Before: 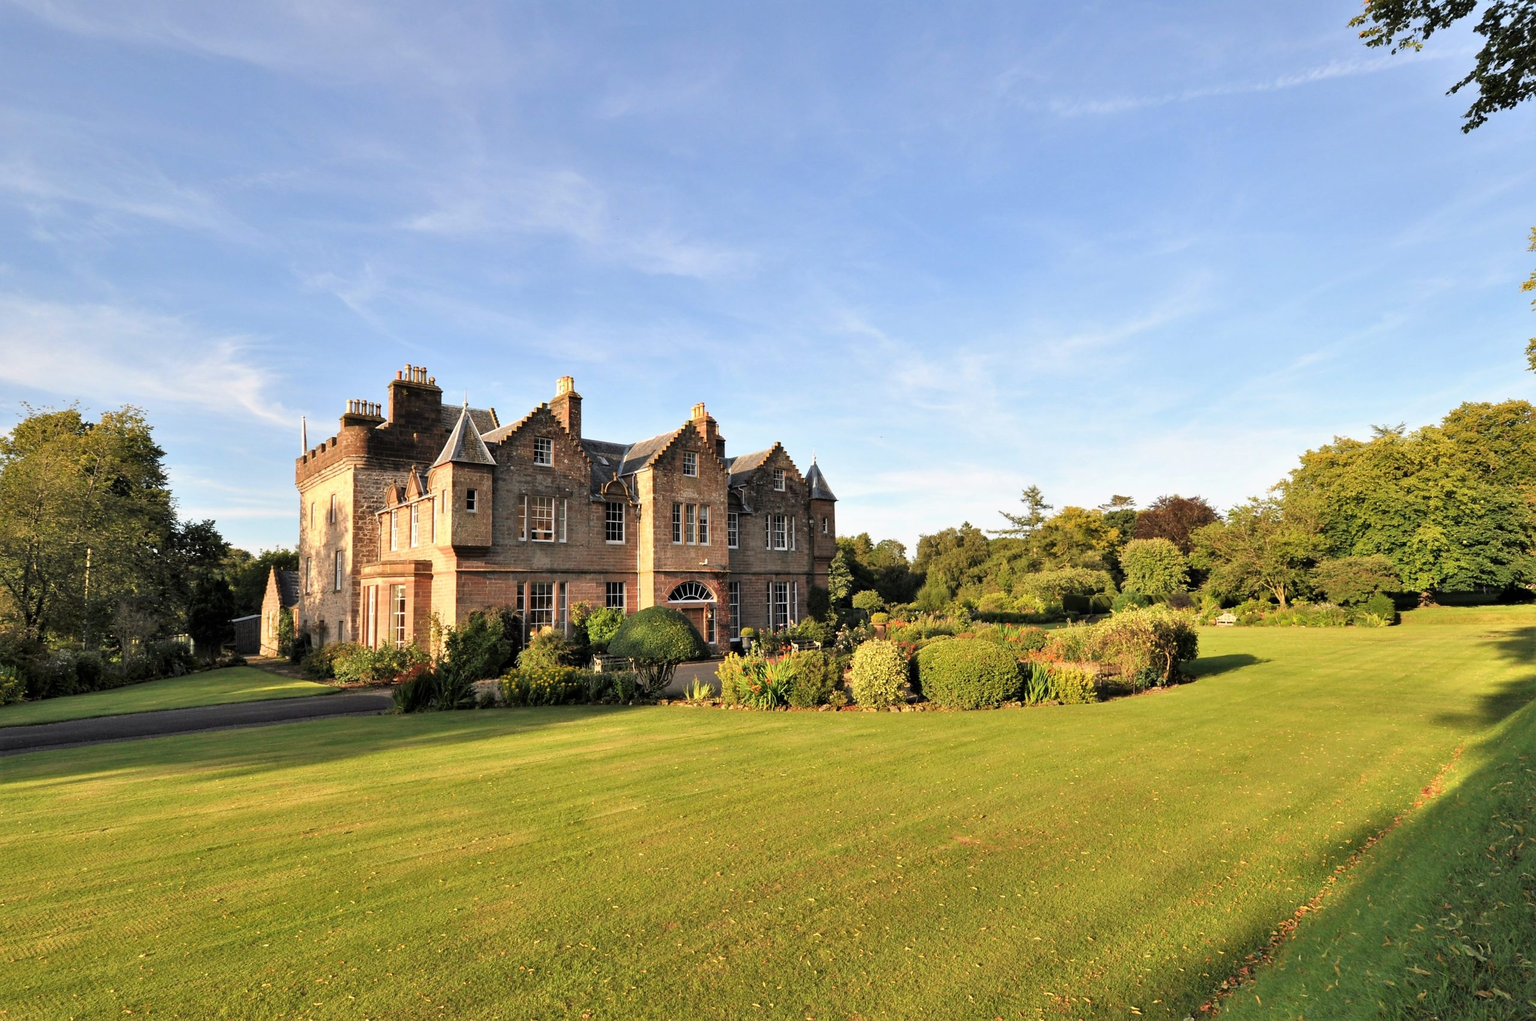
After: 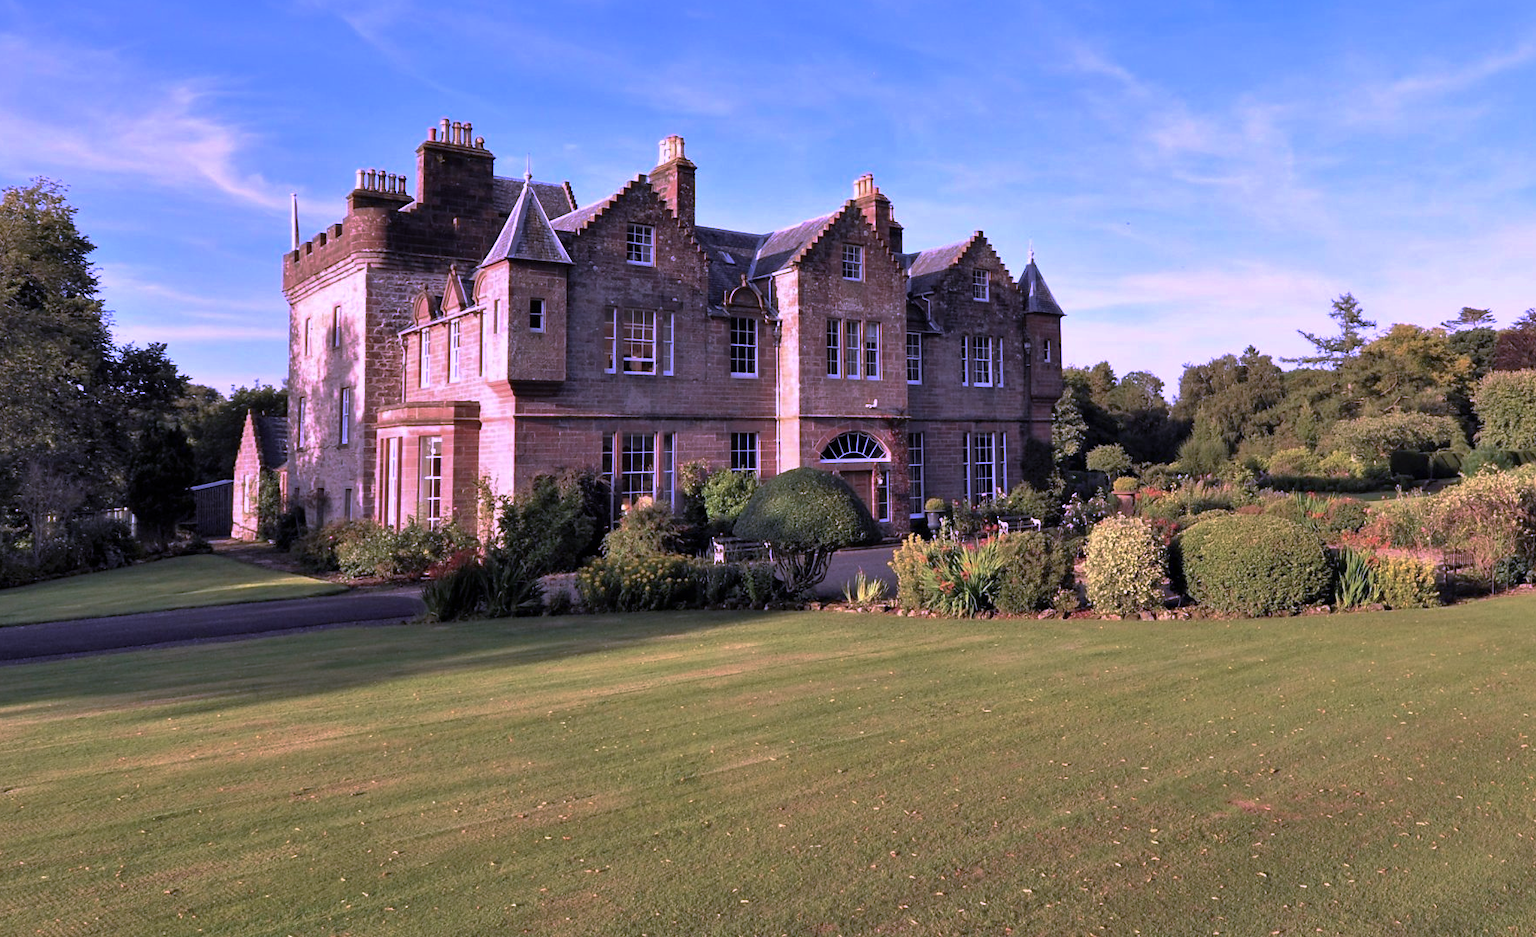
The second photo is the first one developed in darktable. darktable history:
color calibration: output R [1.107, -0.012, -0.003, 0], output B [0, 0, 1.308, 0], illuminant custom, x 0.389, y 0.387, temperature 3838.64 K
exposure: compensate highlight preservation false
white balance: red 0.924, blue 1.095
crop: left 6.488%, top 27.668%, right 24.183%, bottom 8.656%
base curve: curves: ch0 [(0, 0) (0.595, 0.418) (1, 1)], preserve colors none
